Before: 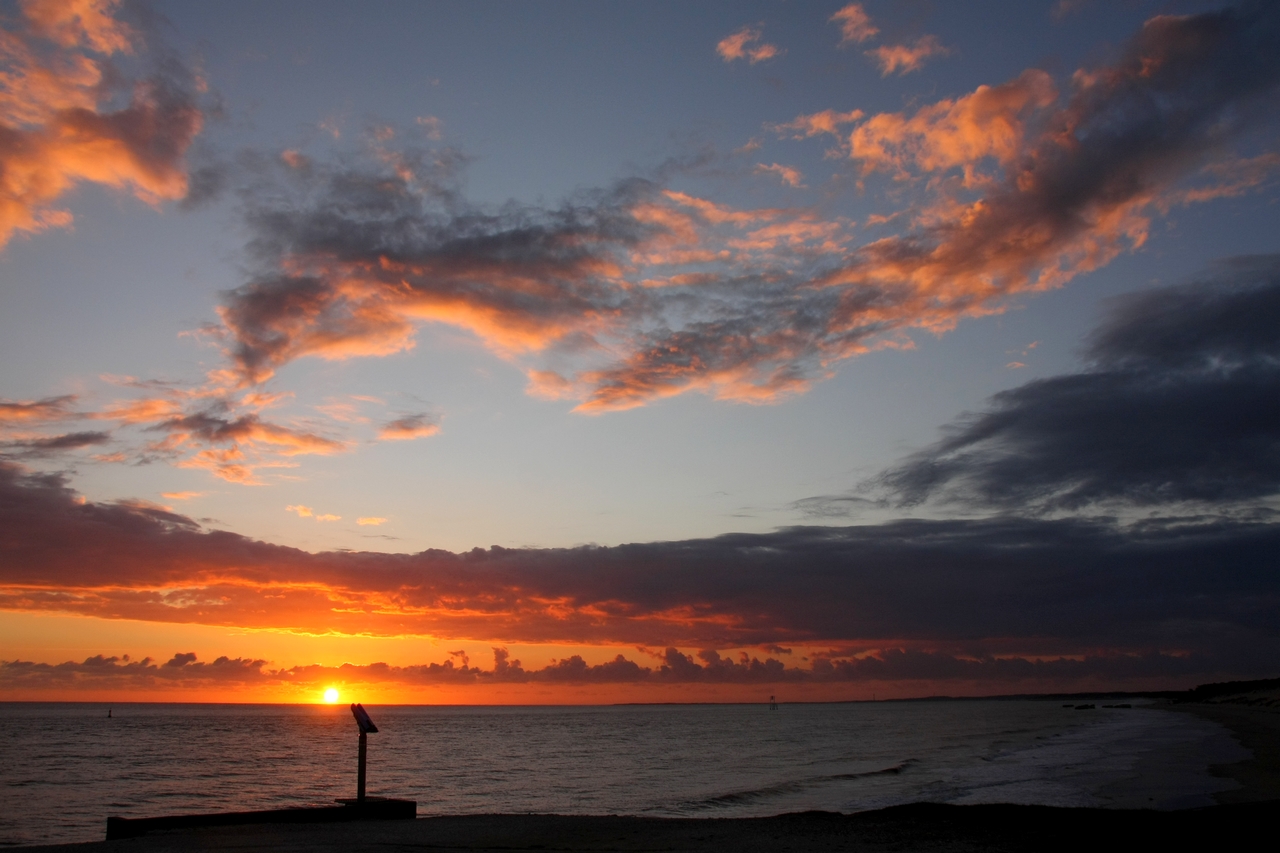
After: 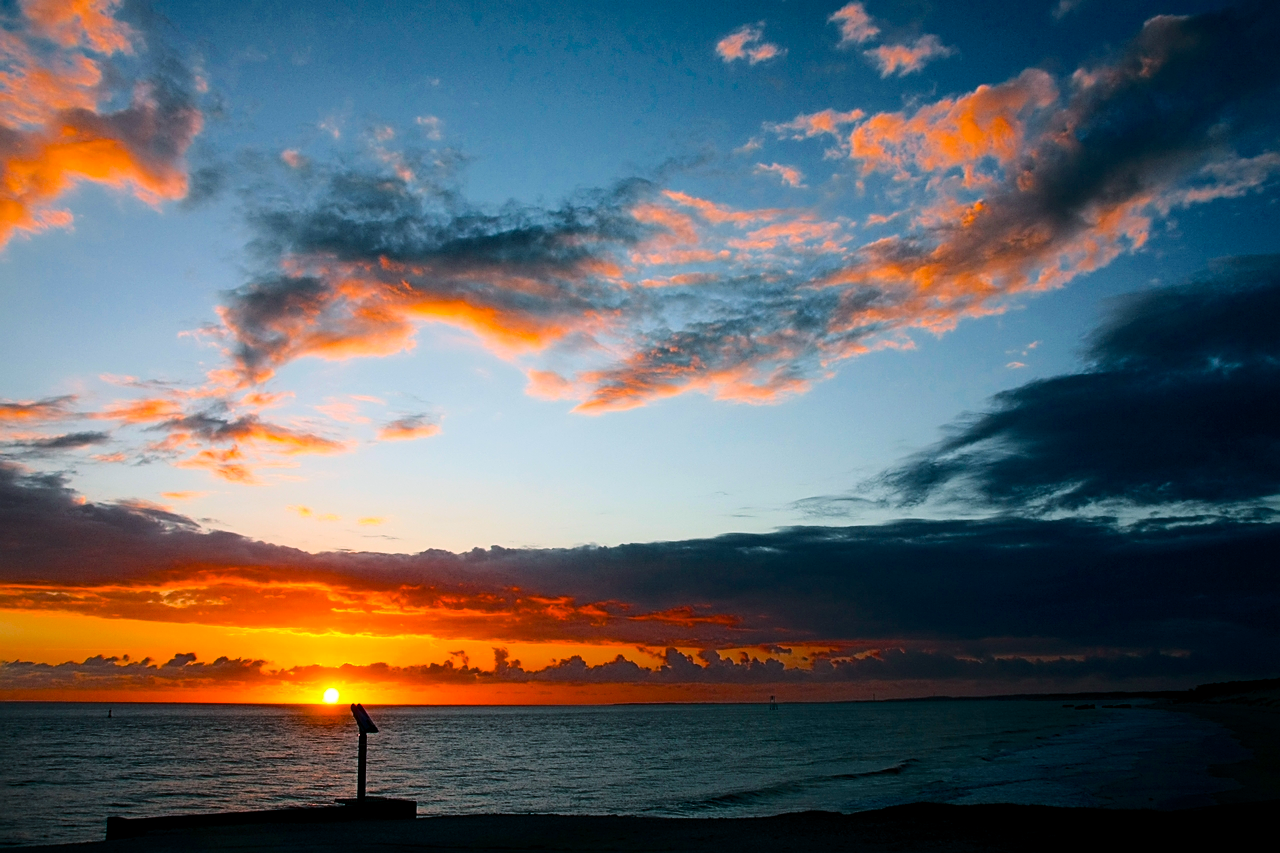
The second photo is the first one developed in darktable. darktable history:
base curve: curves: ch0 [(0, 0) (0.028, 0.03) (0.121, 0.232) (0.46, 0.748) (0.859, 0.968) (1, 1)]
sharpen: on, module defaults
color balance rgb: shadows lift › luminance -7.61%, shadows lift › chroma 2.18%, shadows lift › hue 165.57°, power › luminance -7.732%, power › chroma 2.293%, power › hue 223.68°, linear chroma grading › global chroma 0.837%, perceptual saturation grading › global saturation 25.594%, global vibrance 7.331%, saturation formula JzAzBz (2021)
